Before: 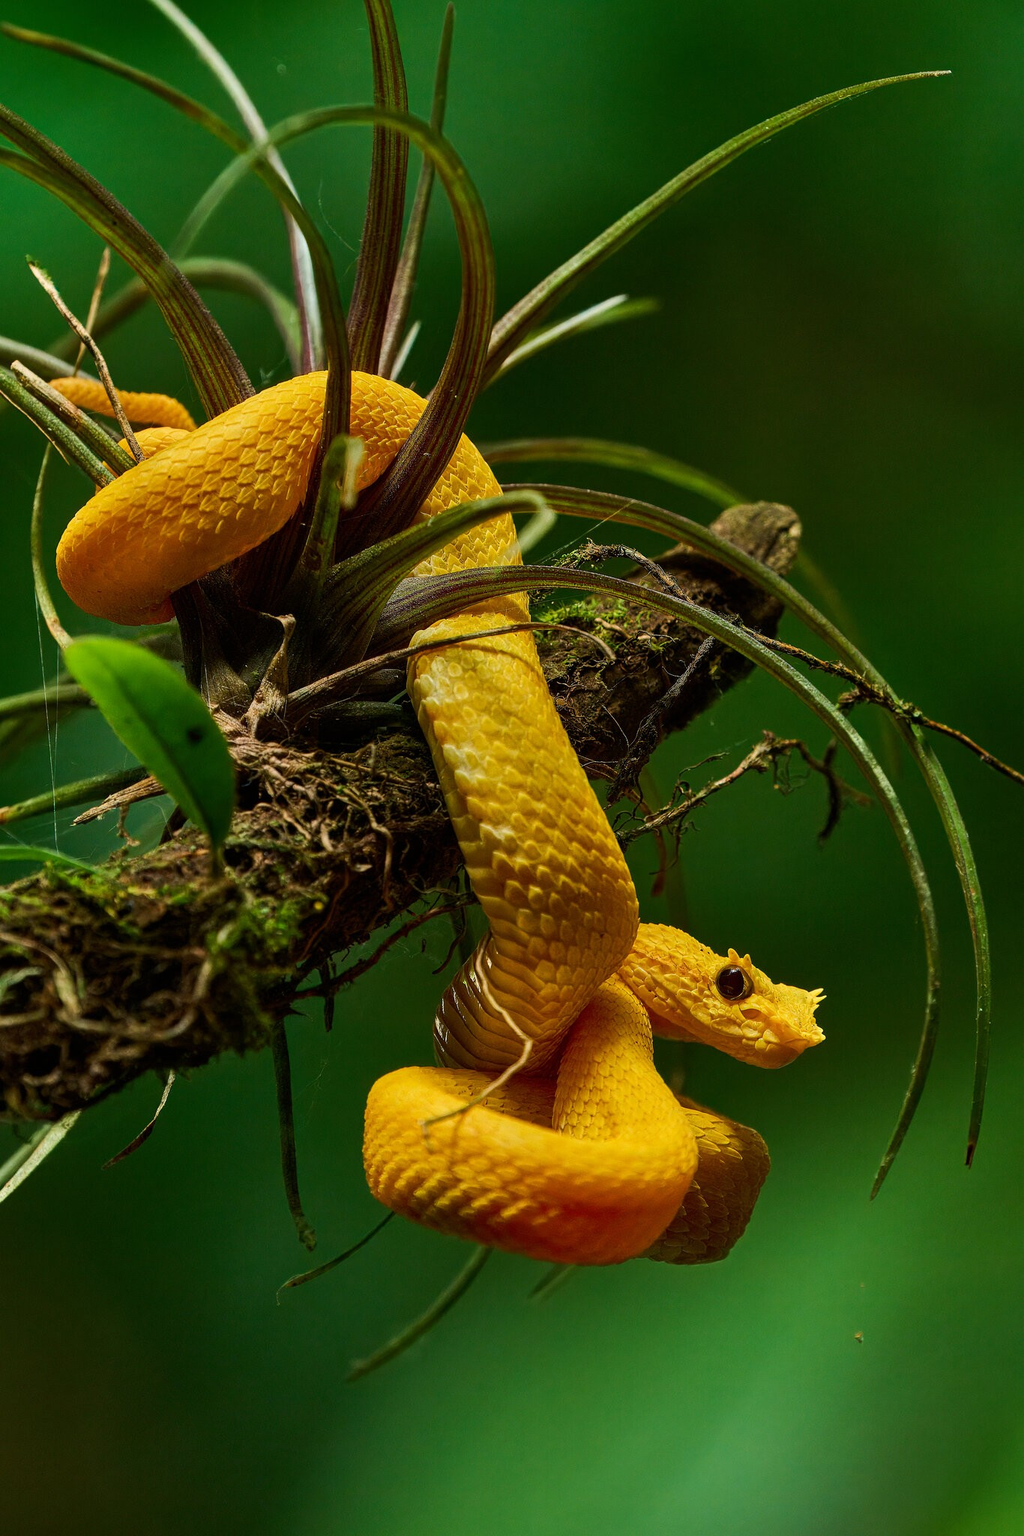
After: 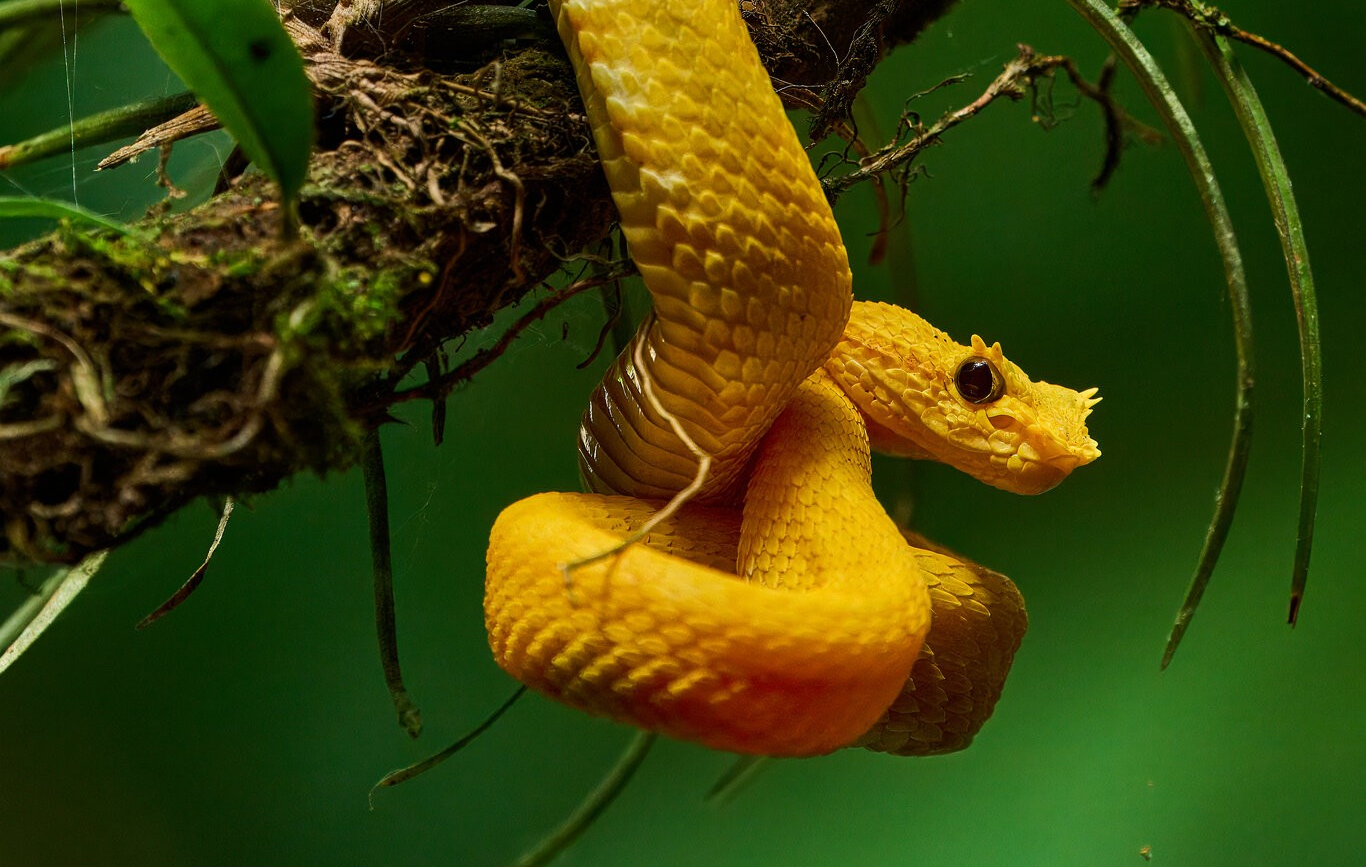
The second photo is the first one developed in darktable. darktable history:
crop: top 45.433%, bottom 12.227%
